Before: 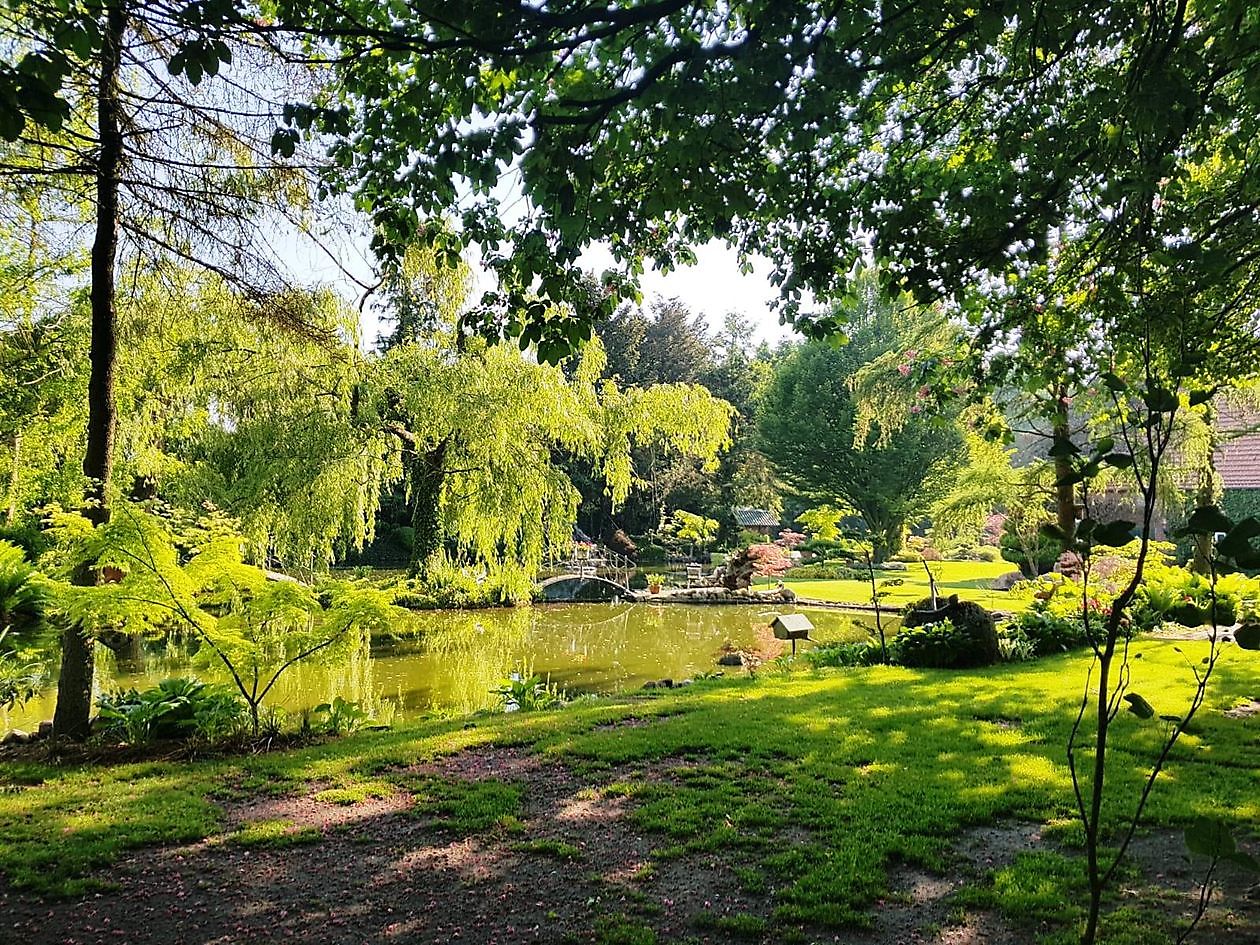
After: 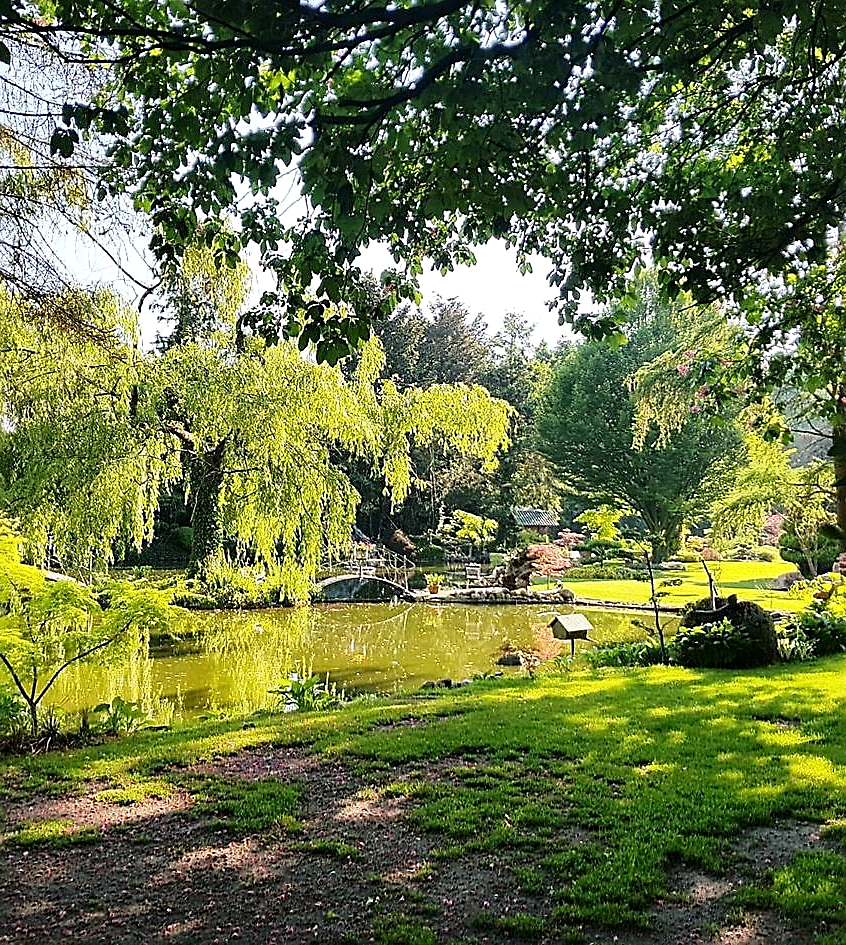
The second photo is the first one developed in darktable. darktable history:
crop and rotate: left 17.568%, right 15.277%
sharpen: on, module defaults
exposure: black level correction 0.001, exposure 0.142 EV, compensate highlight preservation false
